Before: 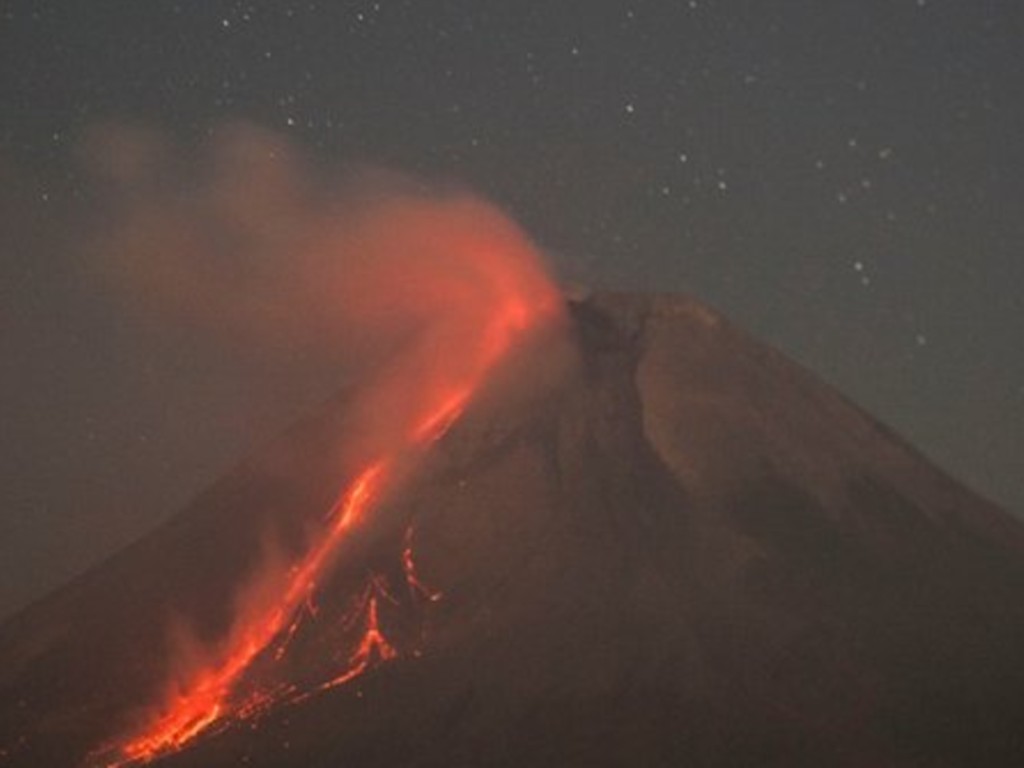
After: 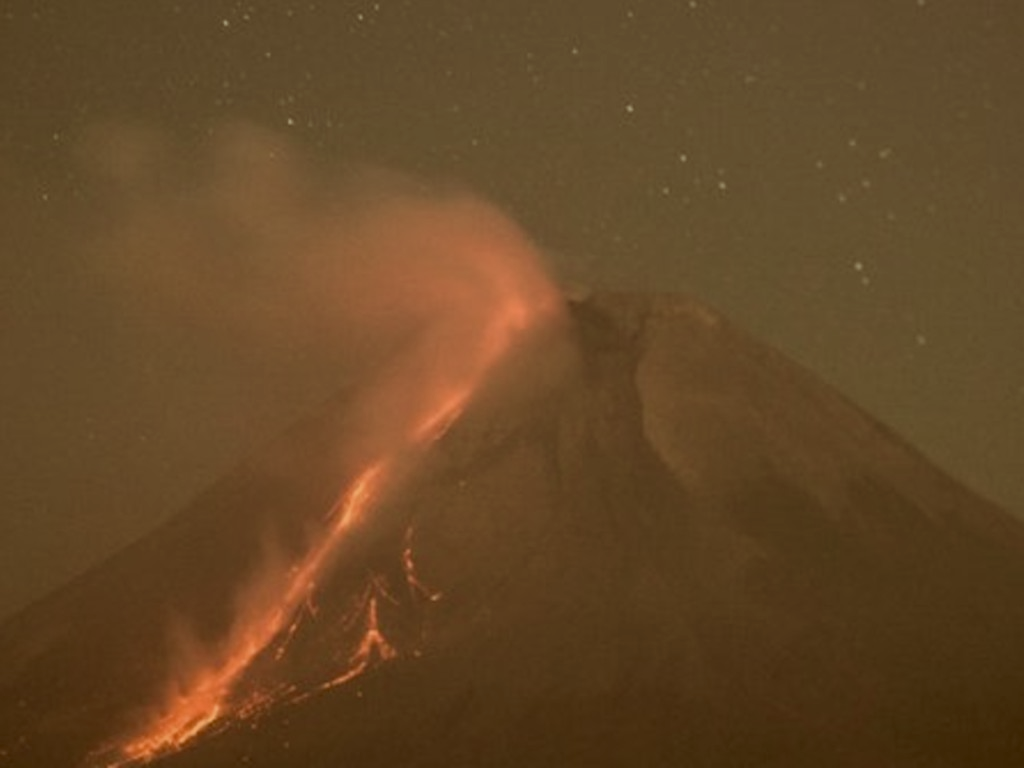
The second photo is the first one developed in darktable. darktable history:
contrast brightness saturation: contrast -0.049, saturation -0.406
color correction: highlights a* -6.27, highlights b* 9.3, shadows a* 10.51, shadows b* 23.64
exposure: exposure 0.133 EV, compensate highlight preservation false
velvia: on, module defaults
